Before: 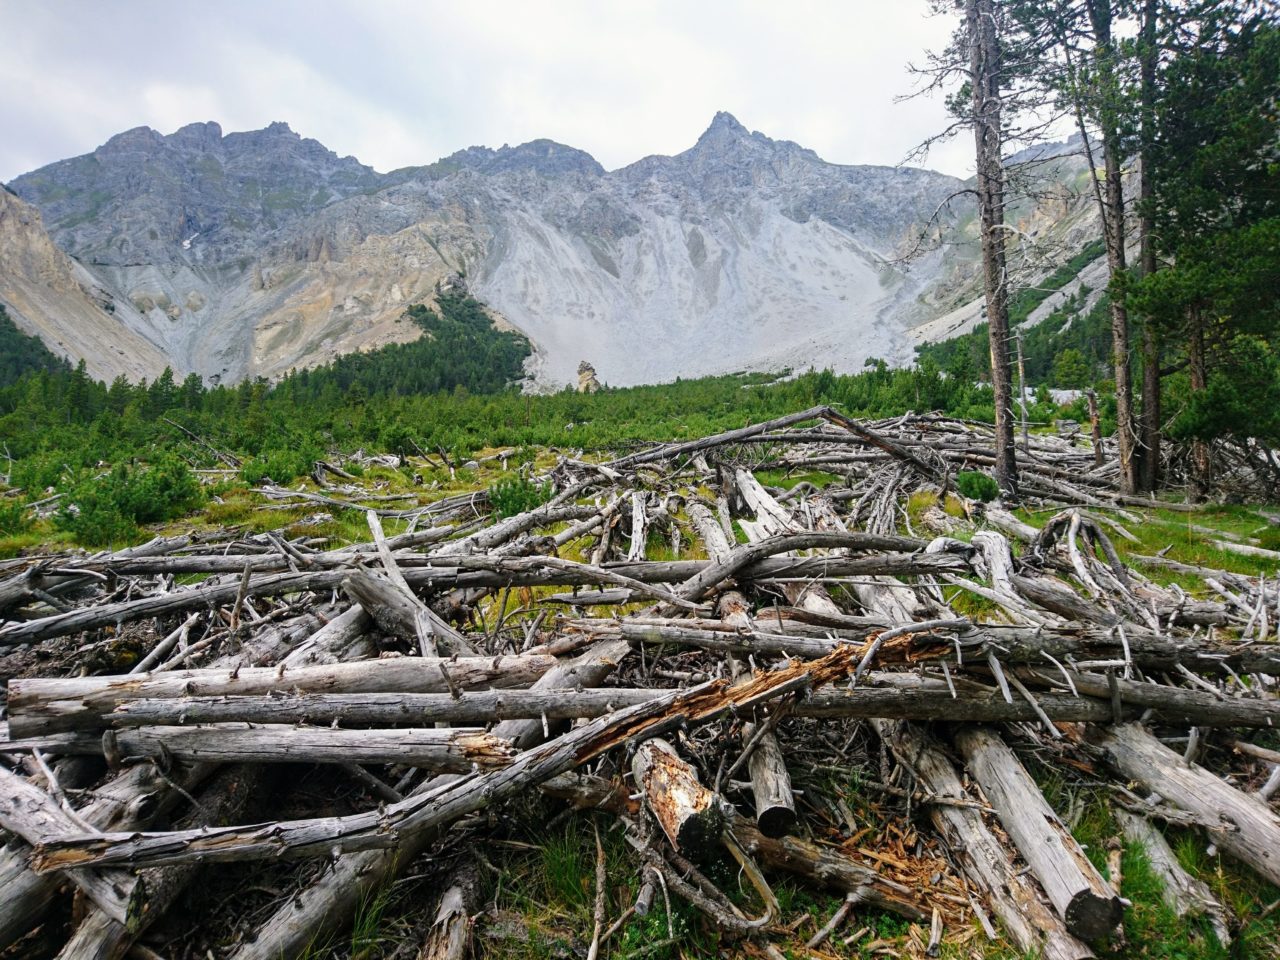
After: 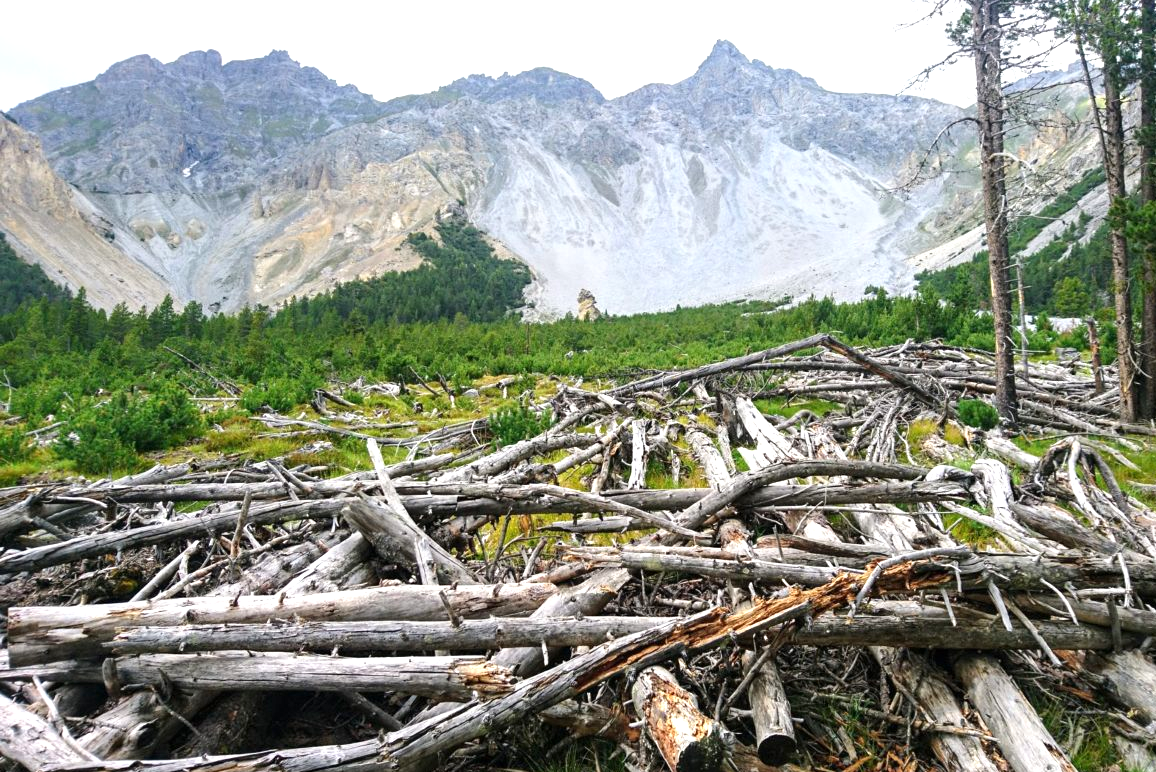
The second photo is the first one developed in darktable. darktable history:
crop: top 7.523%, right 9.683%, bottom 12.022%
exposure: exposure 0.655 EV, compensate exposure bias true, compensate highlight preservation false
